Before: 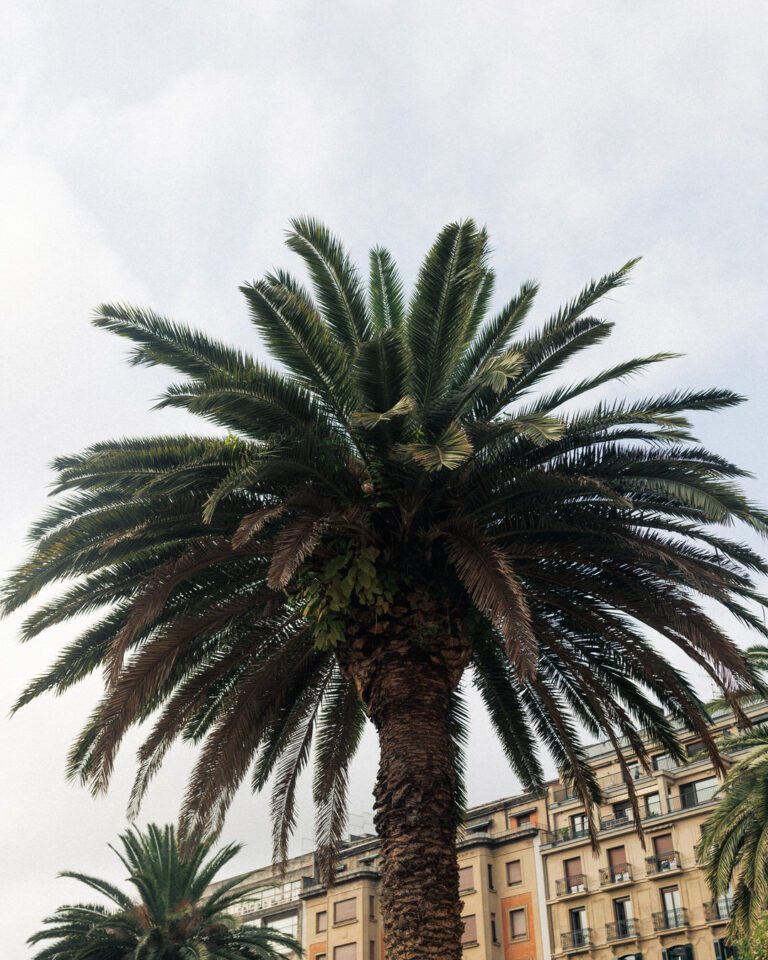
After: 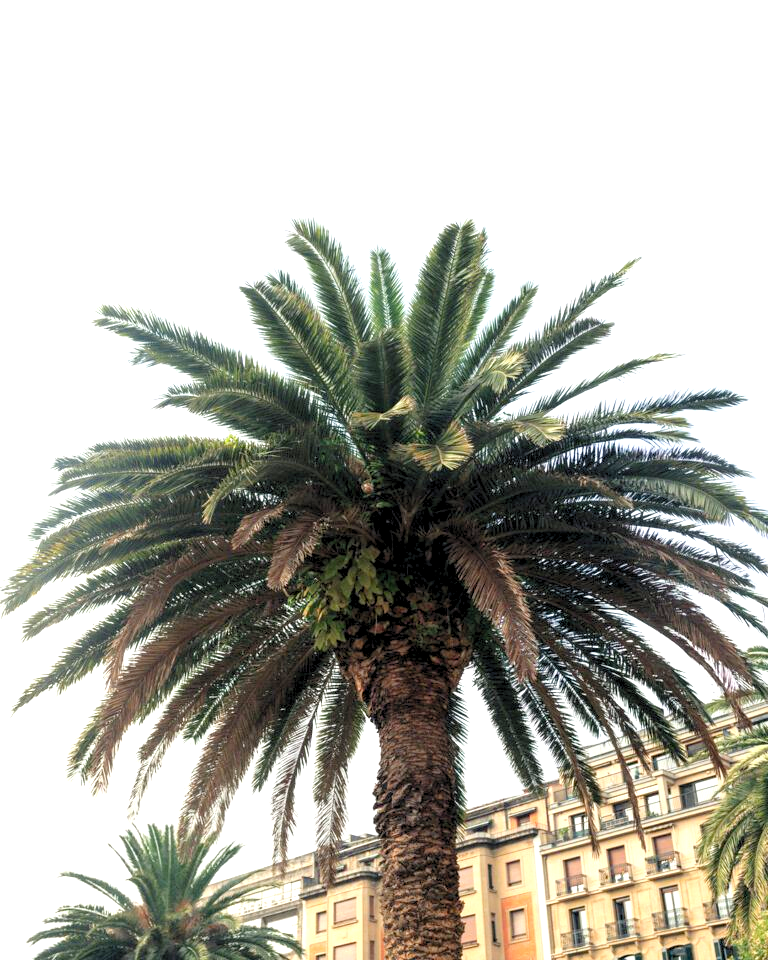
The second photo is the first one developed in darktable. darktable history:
exposure: black level correction 0, exposure 0.702 EV, compensate exposure bias true, compensate highlight preservation false
levels: levels [0.044, 0.416, 0.908]
